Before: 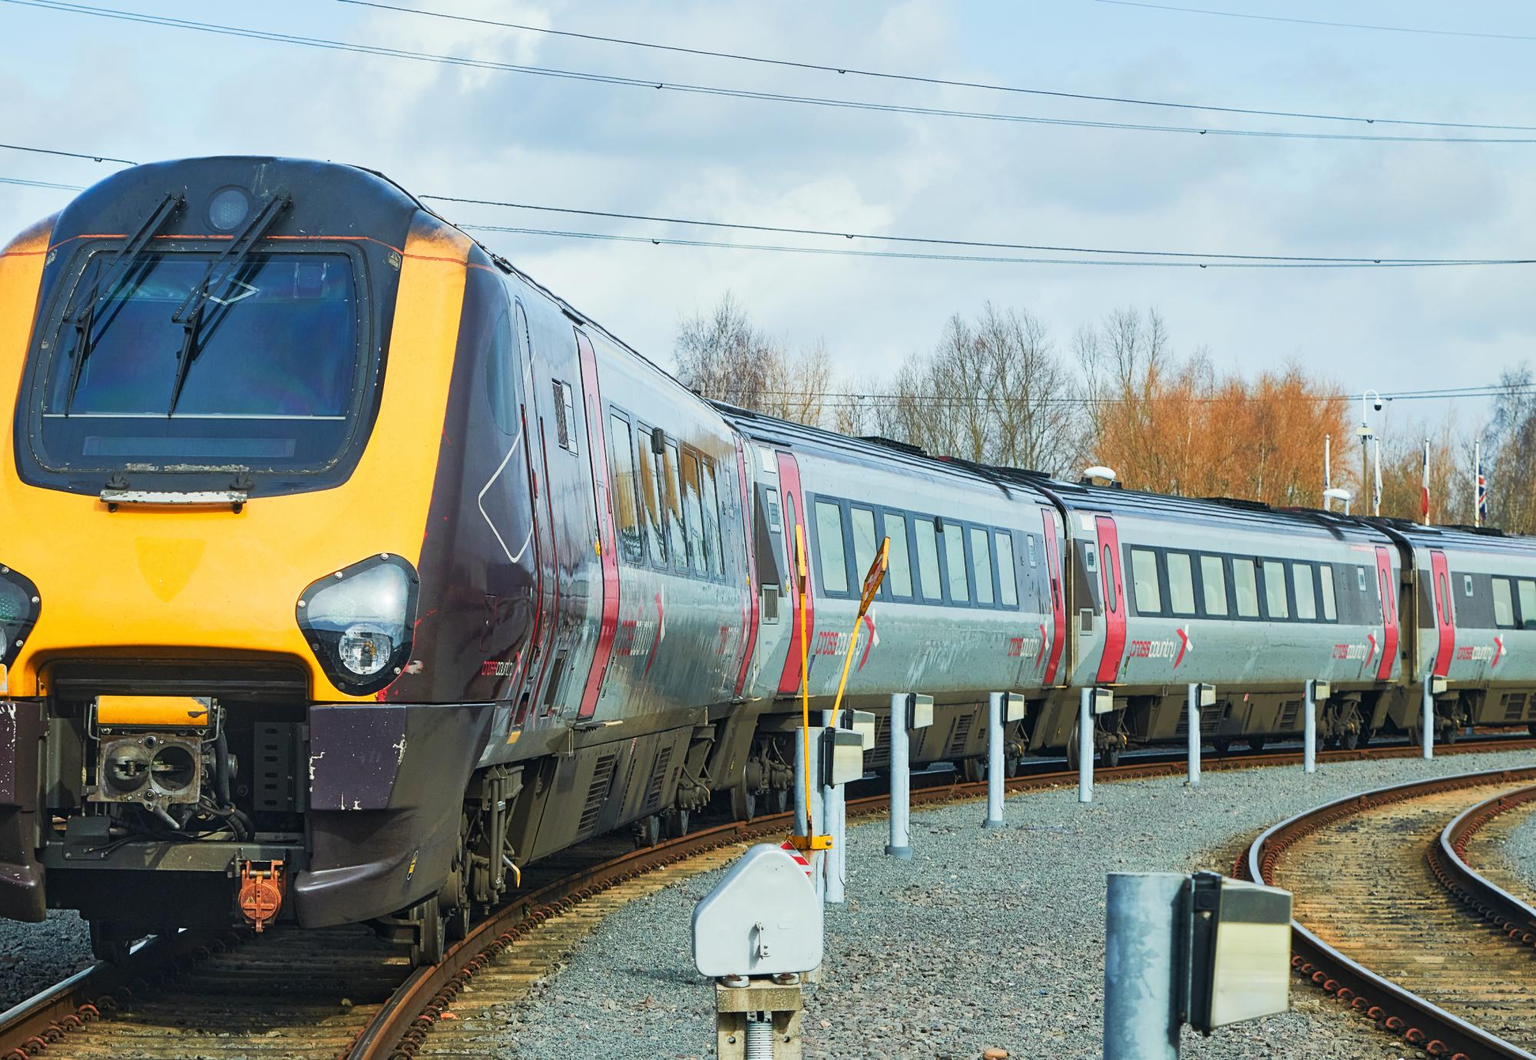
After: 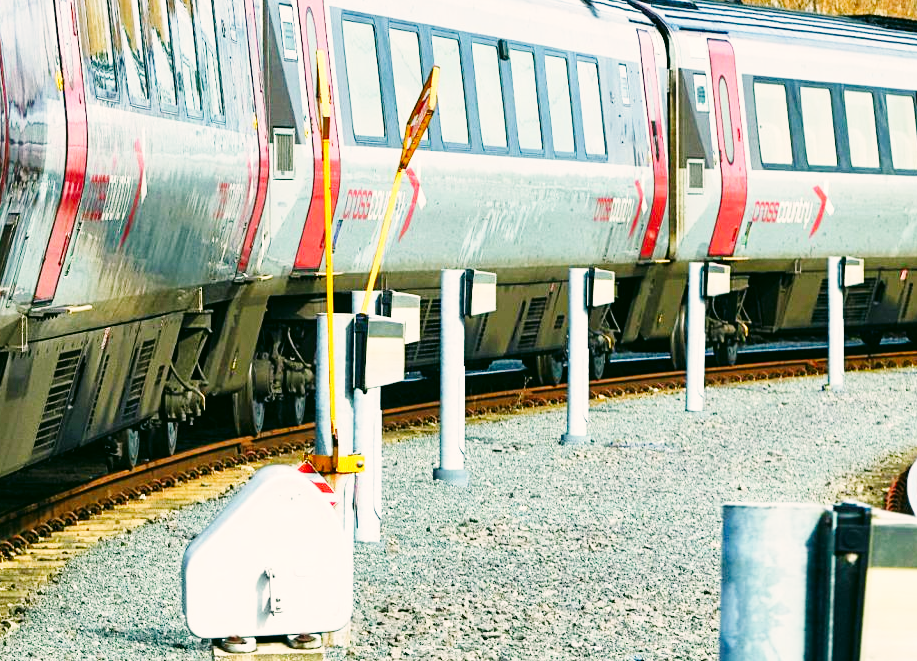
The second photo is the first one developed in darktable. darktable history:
crop: left 35.984%, top 45.88%, right 18.126%, bottom 6.173%
color correction: highlights a* 3.98, highlights b* 4.93, shadows a* -8.23, shadows b* 4.65
base curve: curves: ch0 [(0, 0) (0, 0) (0.002, 0.001) (0.008, 0.003) (0.019, 0.011) (0.037, 0.037) (0.064, 0.11) (0.102, 0.232) (0.152, 0.379) (0.216, 0.524) (0.296, 0.665) (0.394, 0.789) (0.512, 0.881) (0.651, 0.945) (0.813, 0.986) (1, 1)], preserve colors none
